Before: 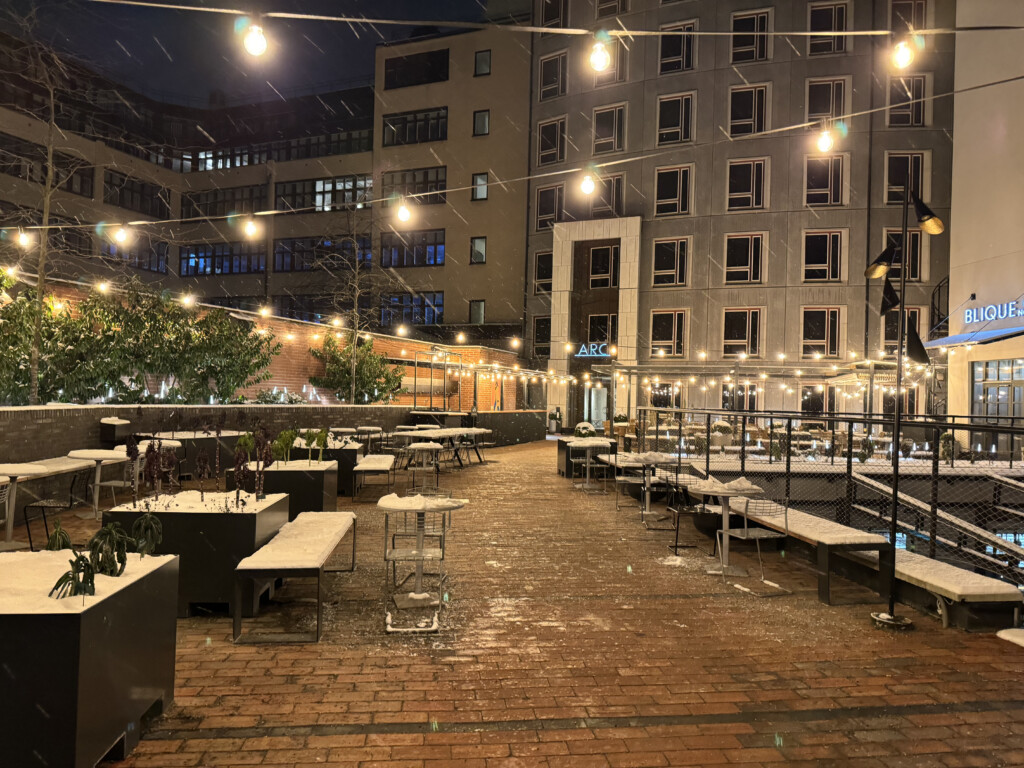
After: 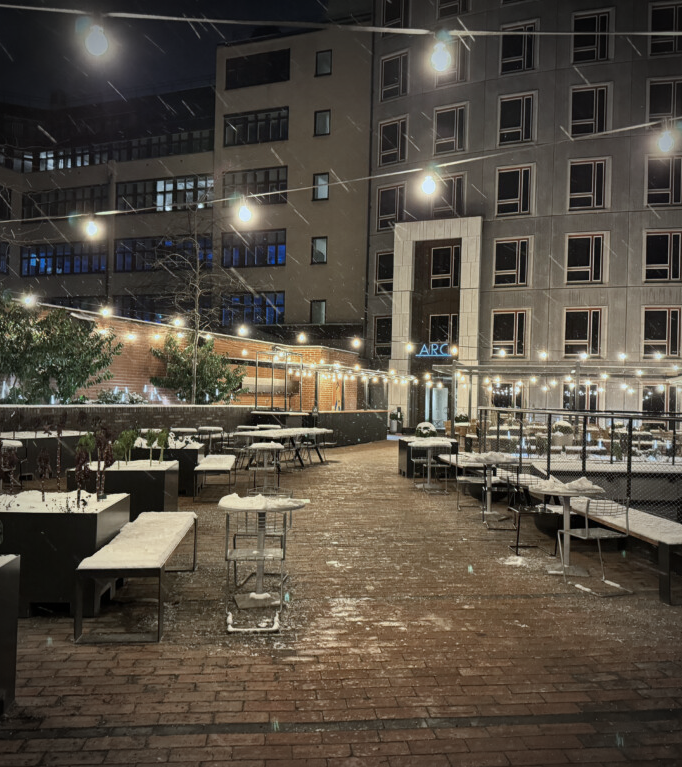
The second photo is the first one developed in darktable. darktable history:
crop and rotate: left 15.546%, right 17.787%
white balance: red 0.974, blue 1.044
color calibration: illuminant Planckian (black body), adaptation linear Bradford (ICC v4), x 0.364, y 0.367, temperature 4417.56 K, saturation algorithm version 1 (2020)
color zones: curves: ch0 [(0, 0.5) (0.125, 0.4) (0.25, 0.5) (0.375, 0.4) (0.5, 0.4) (0.625, 0.35) (0.75, 0.35) (0.875, 0.5)]; ch1 [(0, 0.35) (0.125, 0.45) (0.25, 0.35) (0.375, 0.35) (0.5, 0.35) (0.625, 0.35) (0.75, 0.45) (0.875, 0.35)]; ch2 [(0, 0.6) (0.125, 0.5) (0.25, 0.5) (0.375, 0.6) (0.5, 0.6) (0.625, 0.5) (0.75, 0.5) (0.875, 0.5)]
vignetting: fall-off start 75%, brightness -0.692, width/height ratio 1.084
